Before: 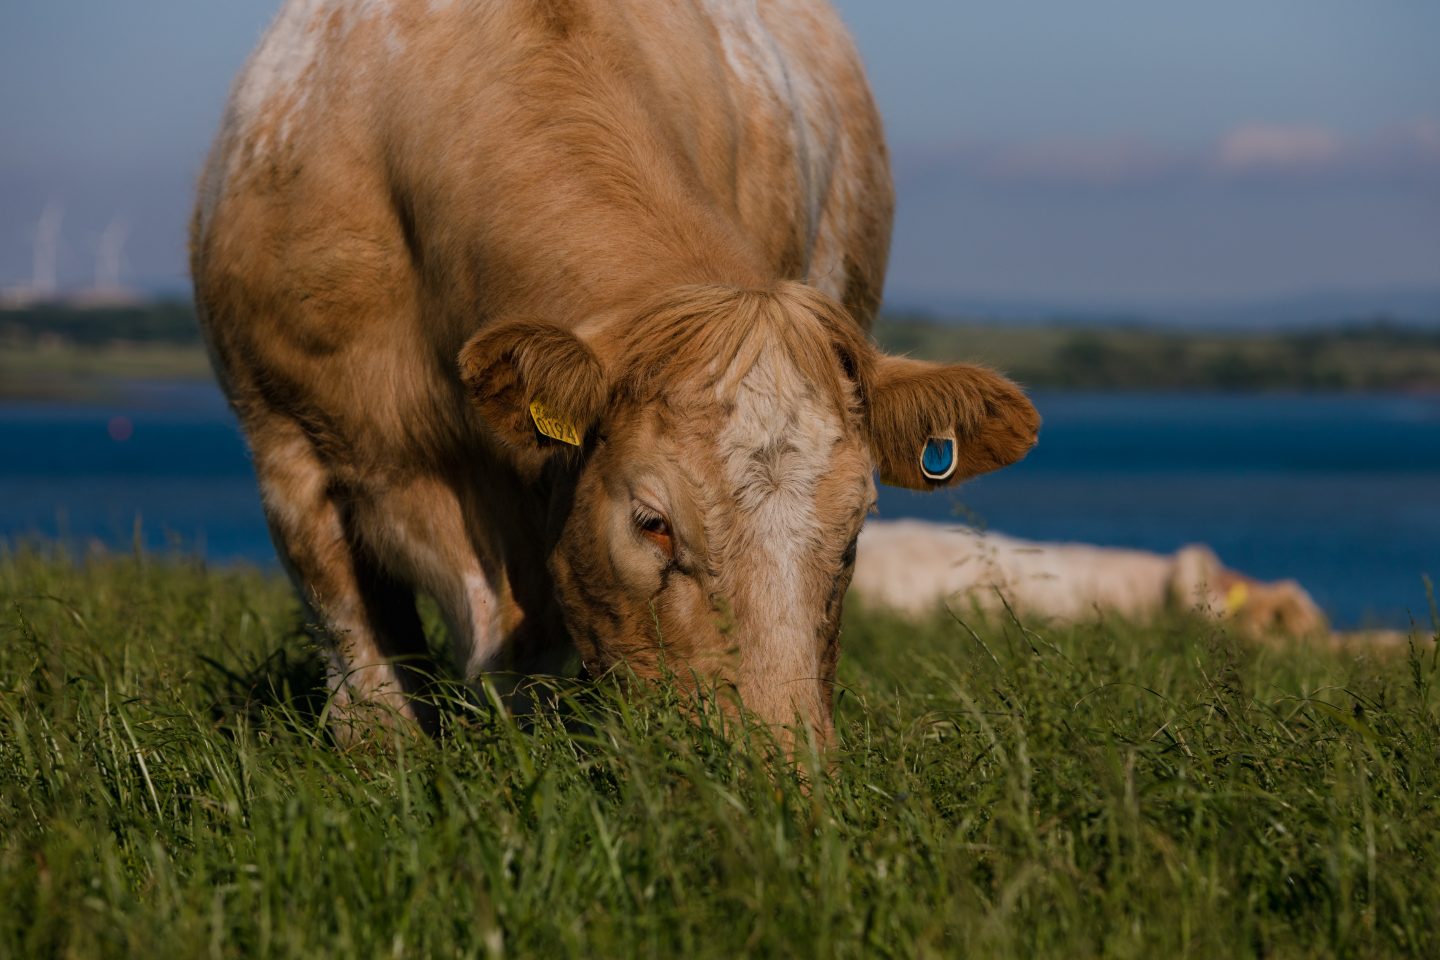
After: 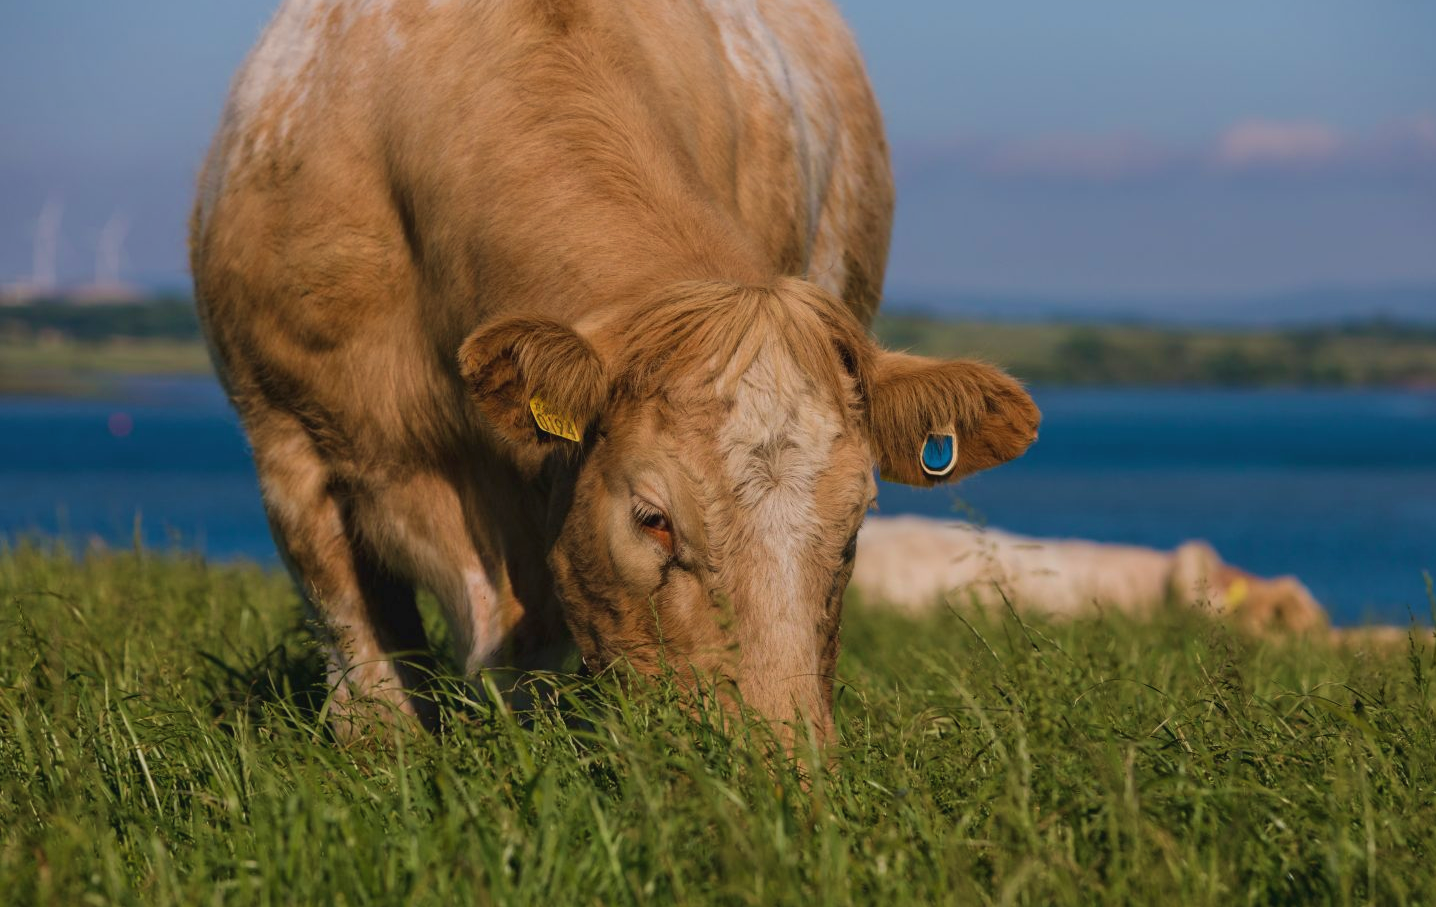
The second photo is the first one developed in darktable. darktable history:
exposure: black level correction -0.002, exposure 0.54 EV, compensate highlight preservation false
tone equalizer: -8 EV 0.25 EV, -7 EV 0.417 EV, -6 EV 0.417 EV, -5 EV 0.25 EV, -3 EV -0.25 EV, -2 EV -0.417 EV, -1 EV -0.417 EV, +0 EV -0.25 EV, edges refinement/feathering 500, mask exposure compensation -1.57 EV, preserve details guided filter
velvia: on, module defaults
crop: top 0.448%, right 0.264%, bottom 5.045%
